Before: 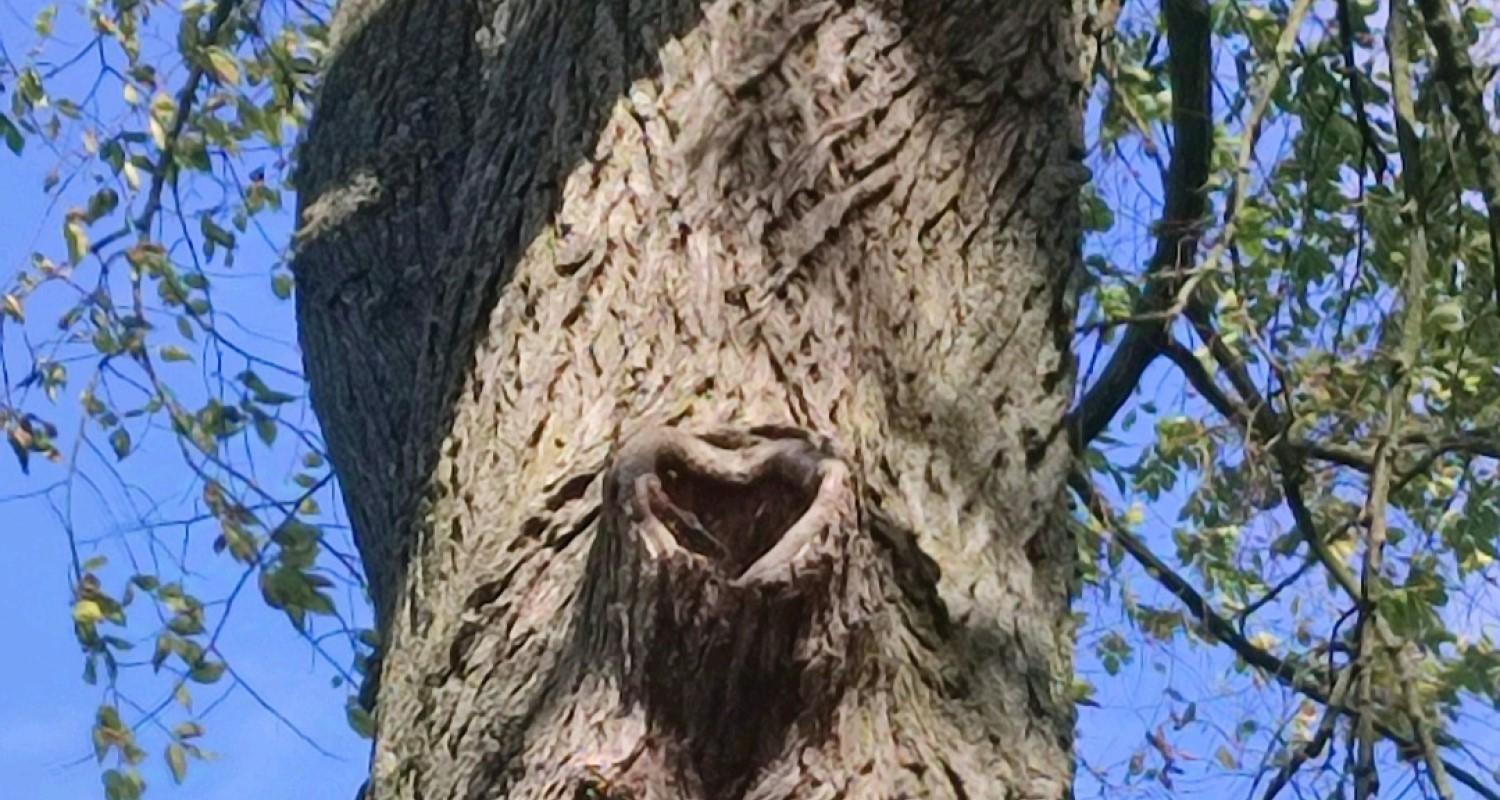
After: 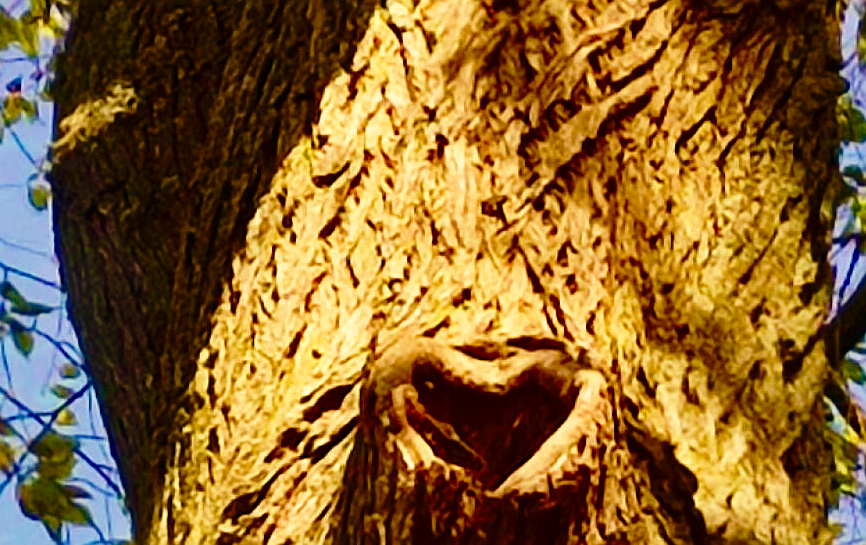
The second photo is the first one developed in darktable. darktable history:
base curve: curves: ch0 [(0, 0) (0.028, 0.03) (0.121, 0.232) (0.46, 0.748) (0.859, 0.968) (1, 1)], preserve colors none
crop: left 16.202%, top 11.208%, right 26.045%, bottom 20.557%
rgb levels: mode RGB, independent channels, levels [[0, 0.5, 1], [0, 0.521, 1], [0, 0.536, 1]]
contrast brightness saturation: brightness -0.2, saturation 0.08
sharpen: on, module defaults
velvia: strength 32%, mid-tones bias 0.2
white balance: red 1.08, blue 0.791
